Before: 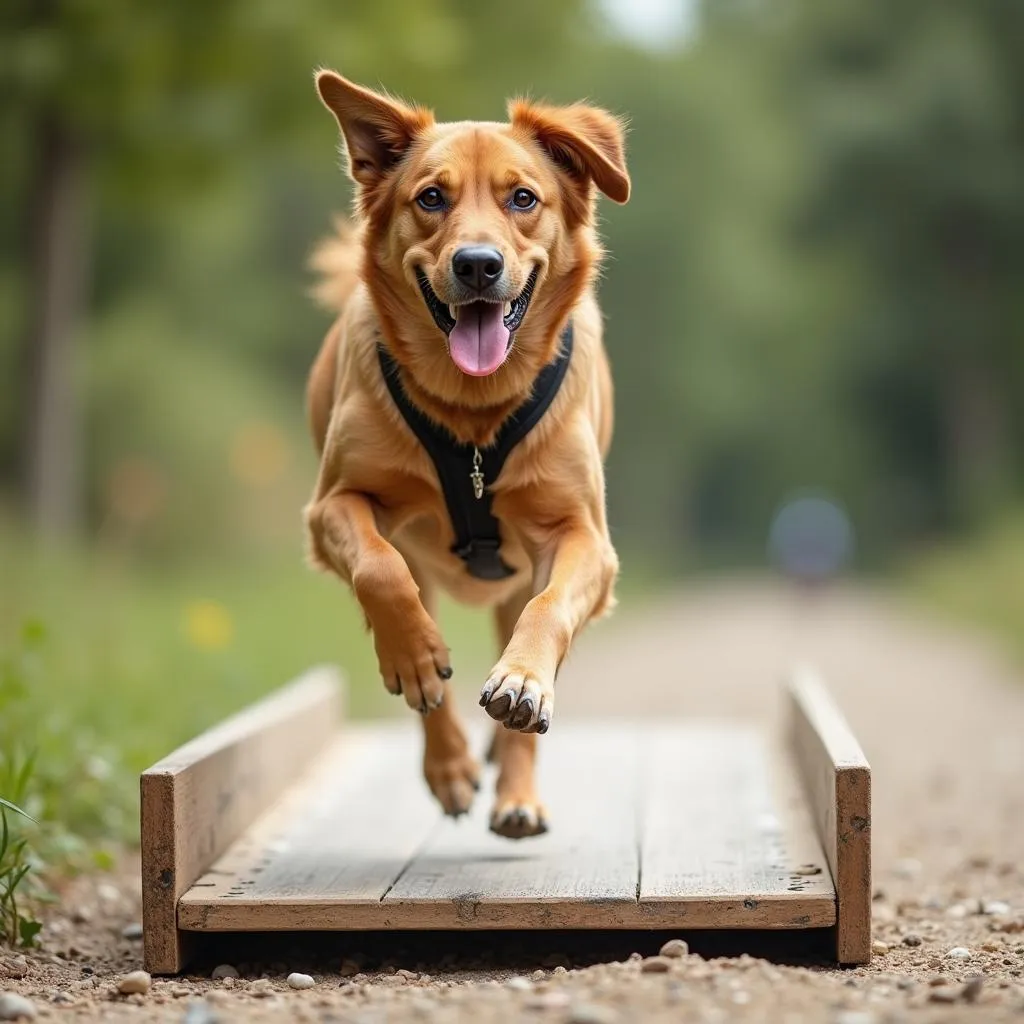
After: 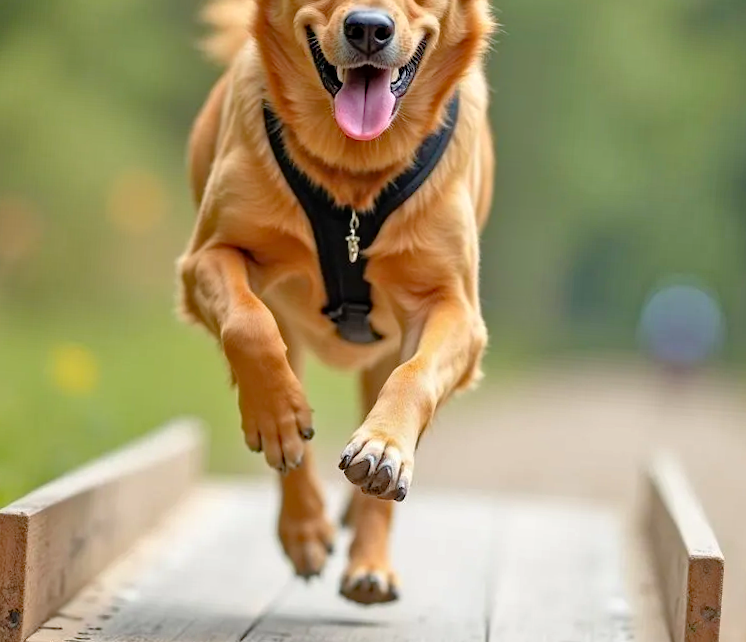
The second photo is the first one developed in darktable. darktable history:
haze removal: strength 0.281, distance 0.245, compatibility mode true, adaptive false
tone equalizer: -7 EV 0.145 EV, -6 EV 0.626 EV, -5 EV 1.15 EV, -4 EV 1.36 EV, -3 EV 1.17 EV, -2 EV 0.6 EV, -1 EV 0.161 EV
crop and rotate: angle -4.12°, left 9.815%, top 21.063%, right 12.225%, bottom 11.854%
